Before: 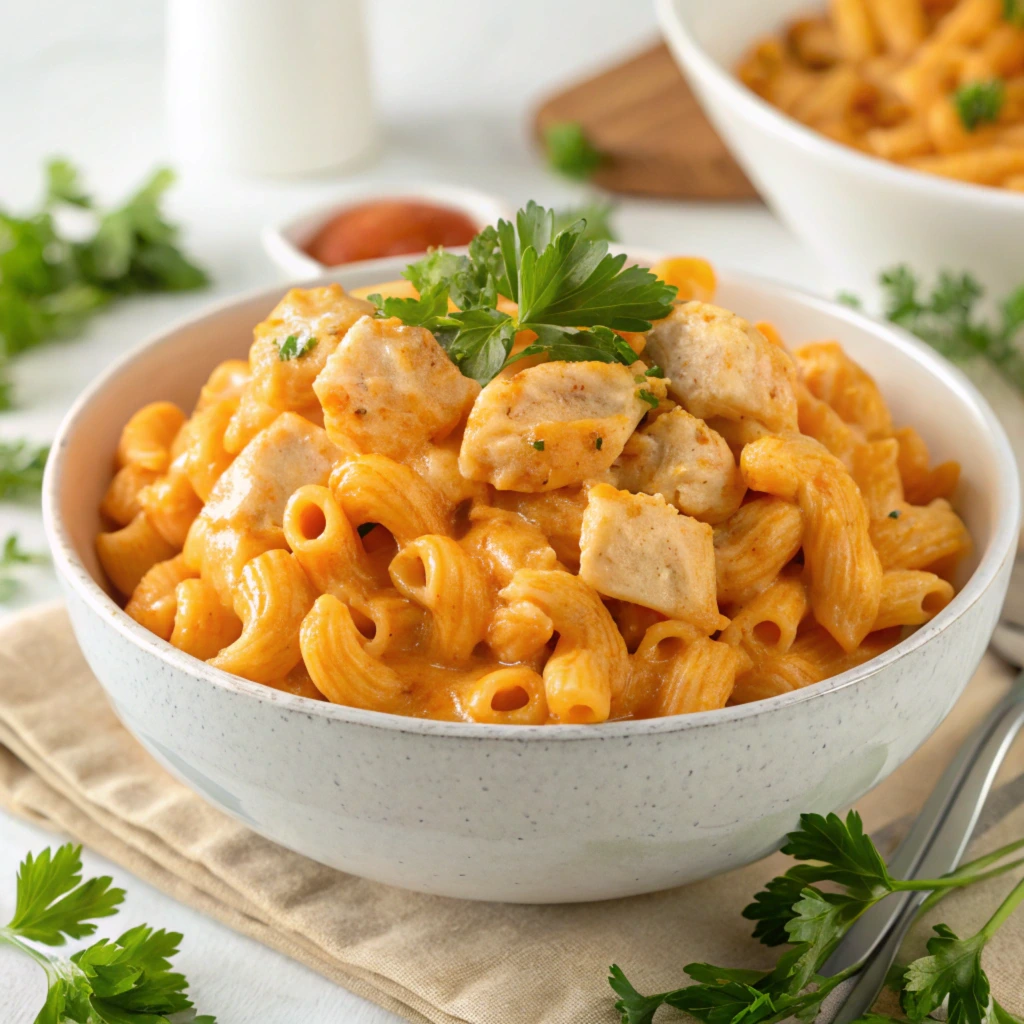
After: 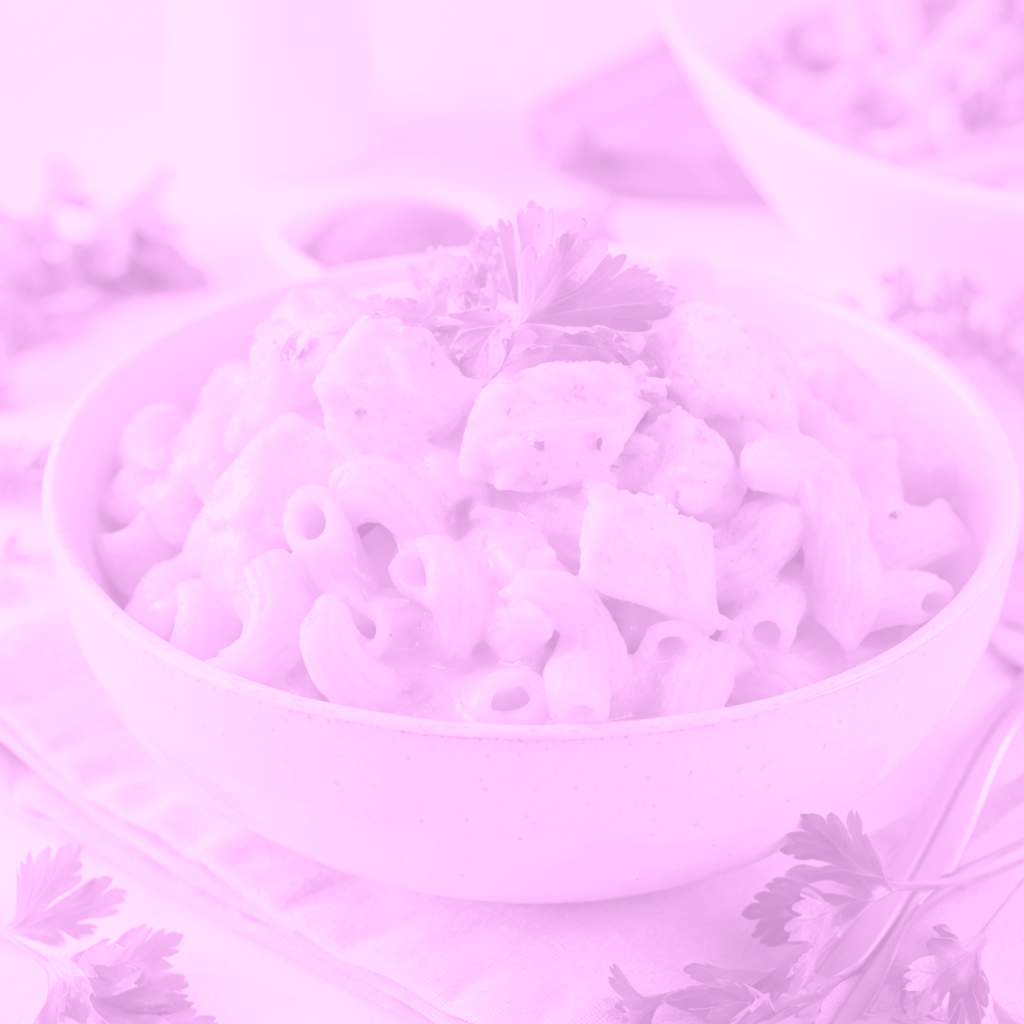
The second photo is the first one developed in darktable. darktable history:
colorize: hue 331.2°, saturation 69%, source mix 30.28%, lightness 69.02%, version 1
white balance: red 1.042, blue 1.17
